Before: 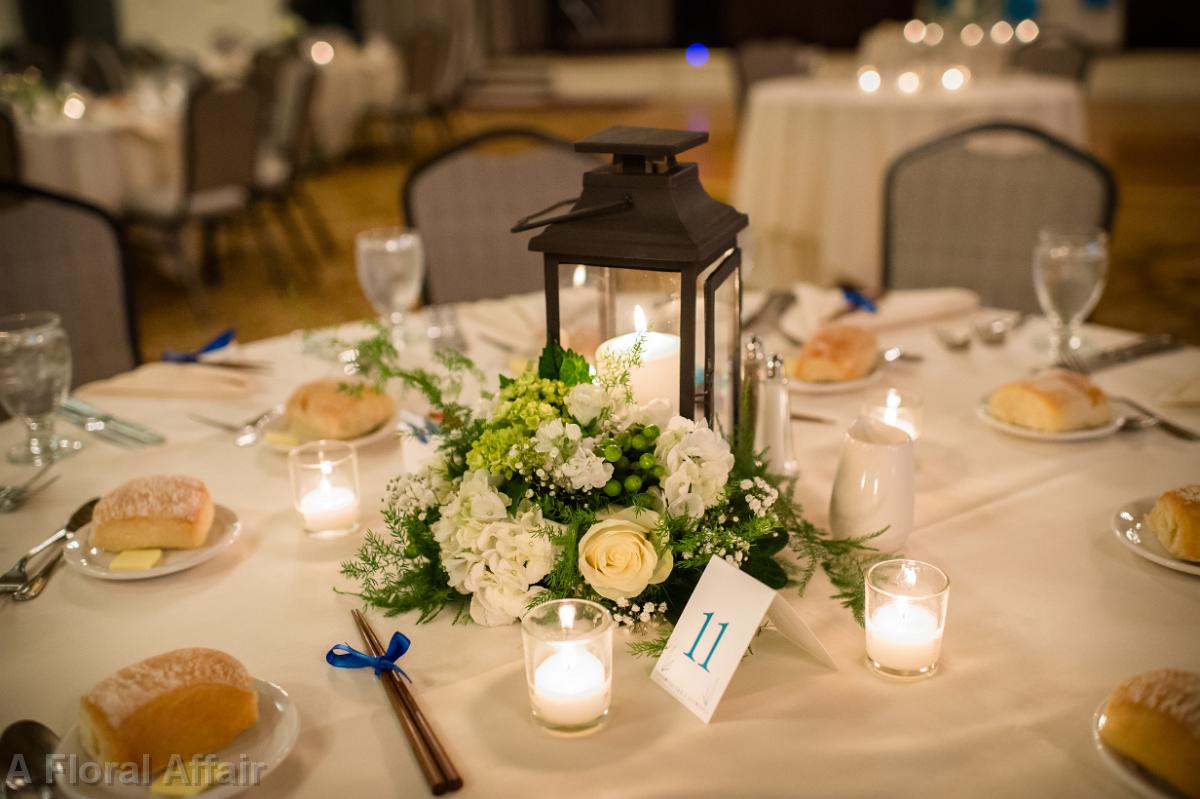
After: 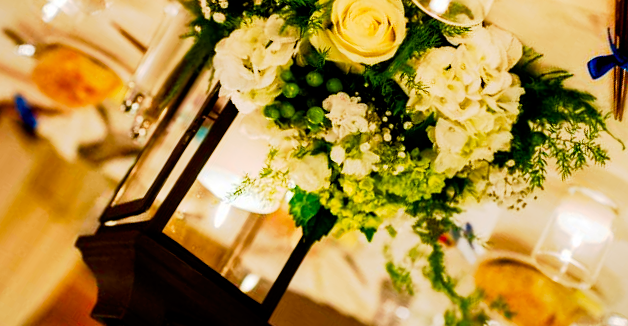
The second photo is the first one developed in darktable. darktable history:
color balance rgb: global offset › luminance -0.489%, perceptual saturation grading › global saturation 27.508%, perceptual saturation grading › highlights -28.904%, perceptual saturation grading › mid-tones 15.35%, perceptual saturation grading › shadows 34.061%, global vibrance 20%
shadows and highlights: white point adjustment 0.041, soften with gaussian
tone curve: curves: ch0 [(0, 0) (0.003, 0.001) (0.011, 0.001) (0.025, 0.001) (0.044, 0.001) (0.069, 0.003) (0.1, 0.007) (0.136, 0.013) (0.177, 0.032) (0.224, 0.083) (0.277, 0.157) (0.335, 0.237) (0.399, 0.334) (0.468, 0.446) (0.543, 0.562) (0.623, 0.683) (0.709, 0.801) (0.801, 0.869) (0.898, 0.918) (1, 1)], preserve colors none
crop and rotate: angle 147.84°, left 9.209%, top 15.684%, right 4.582%, bottom 16.952%
